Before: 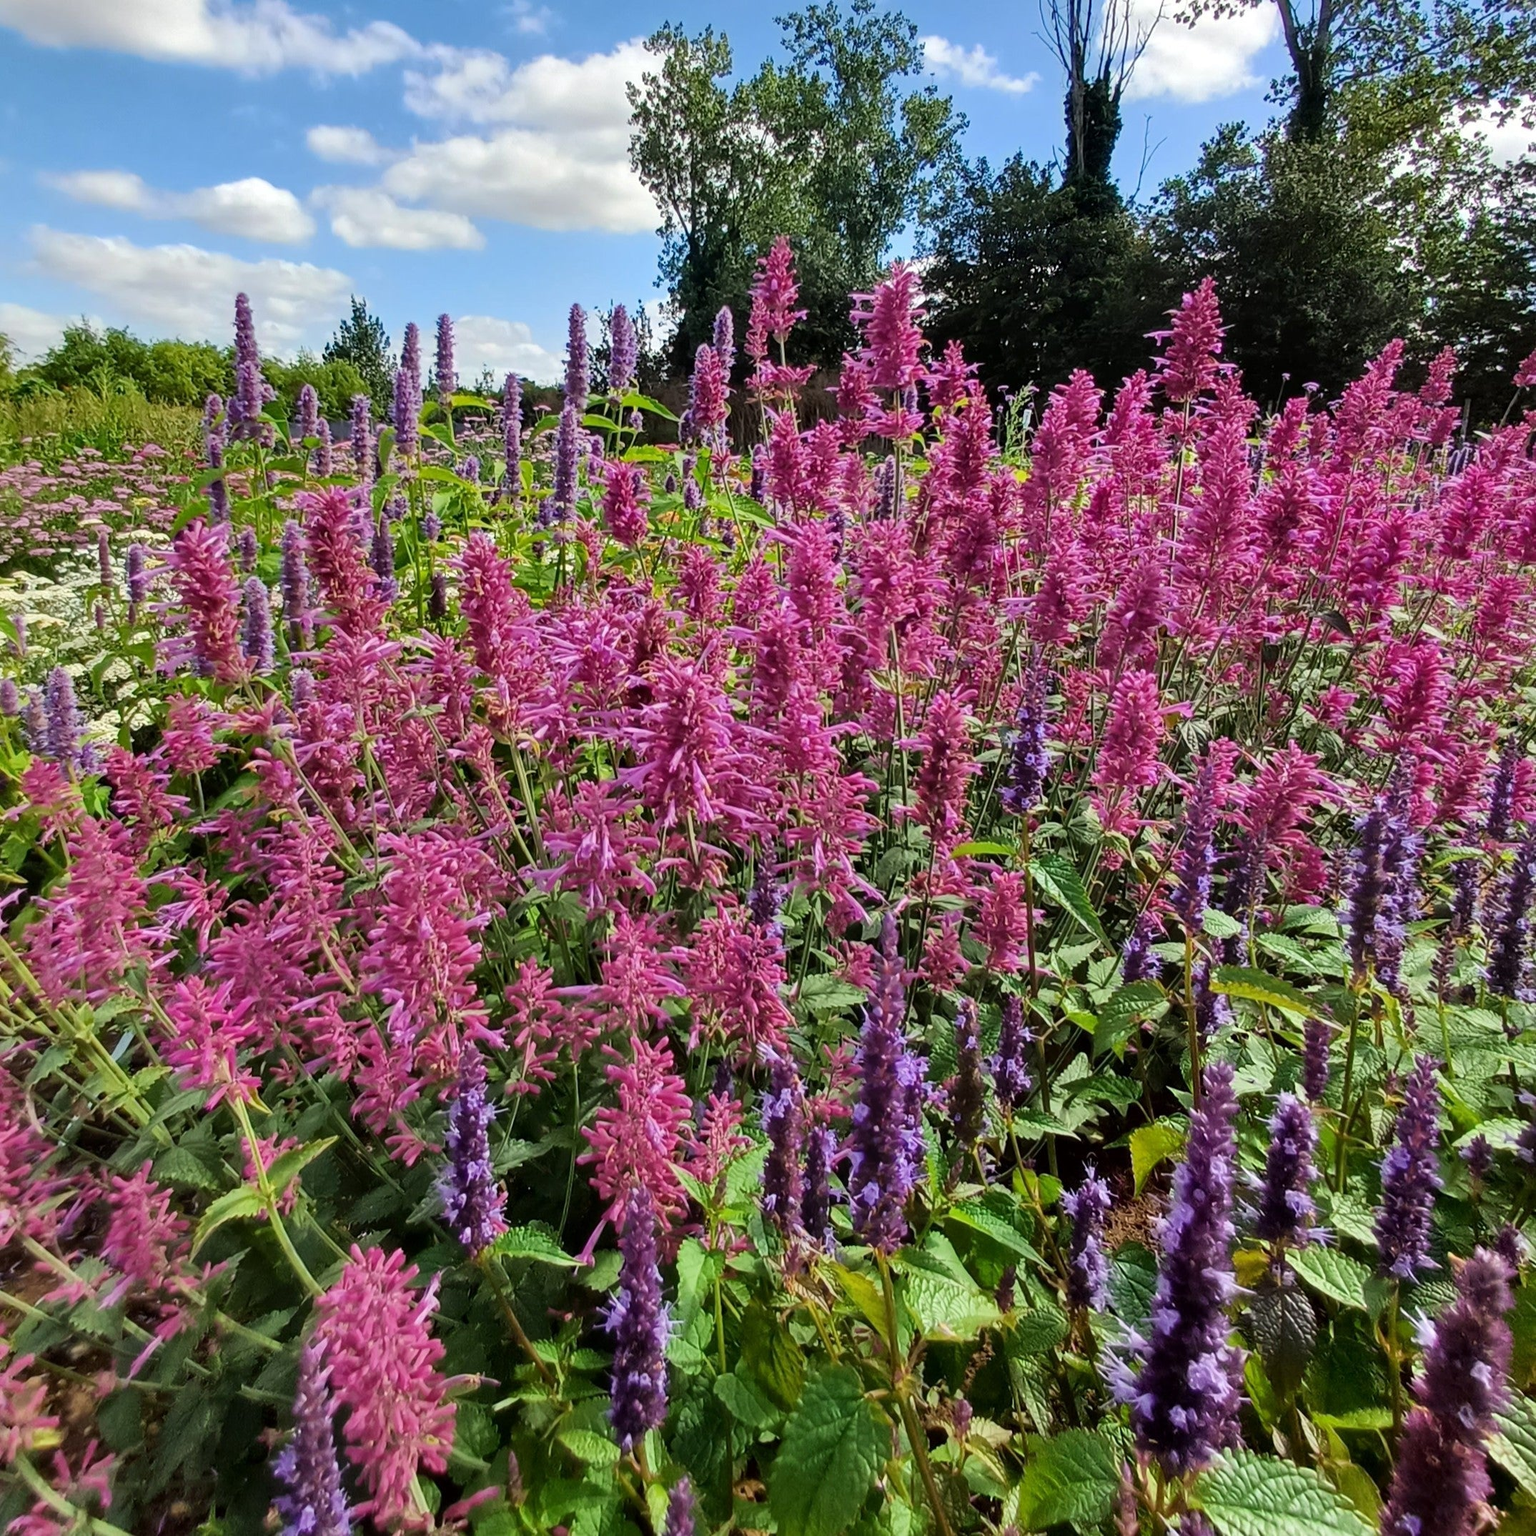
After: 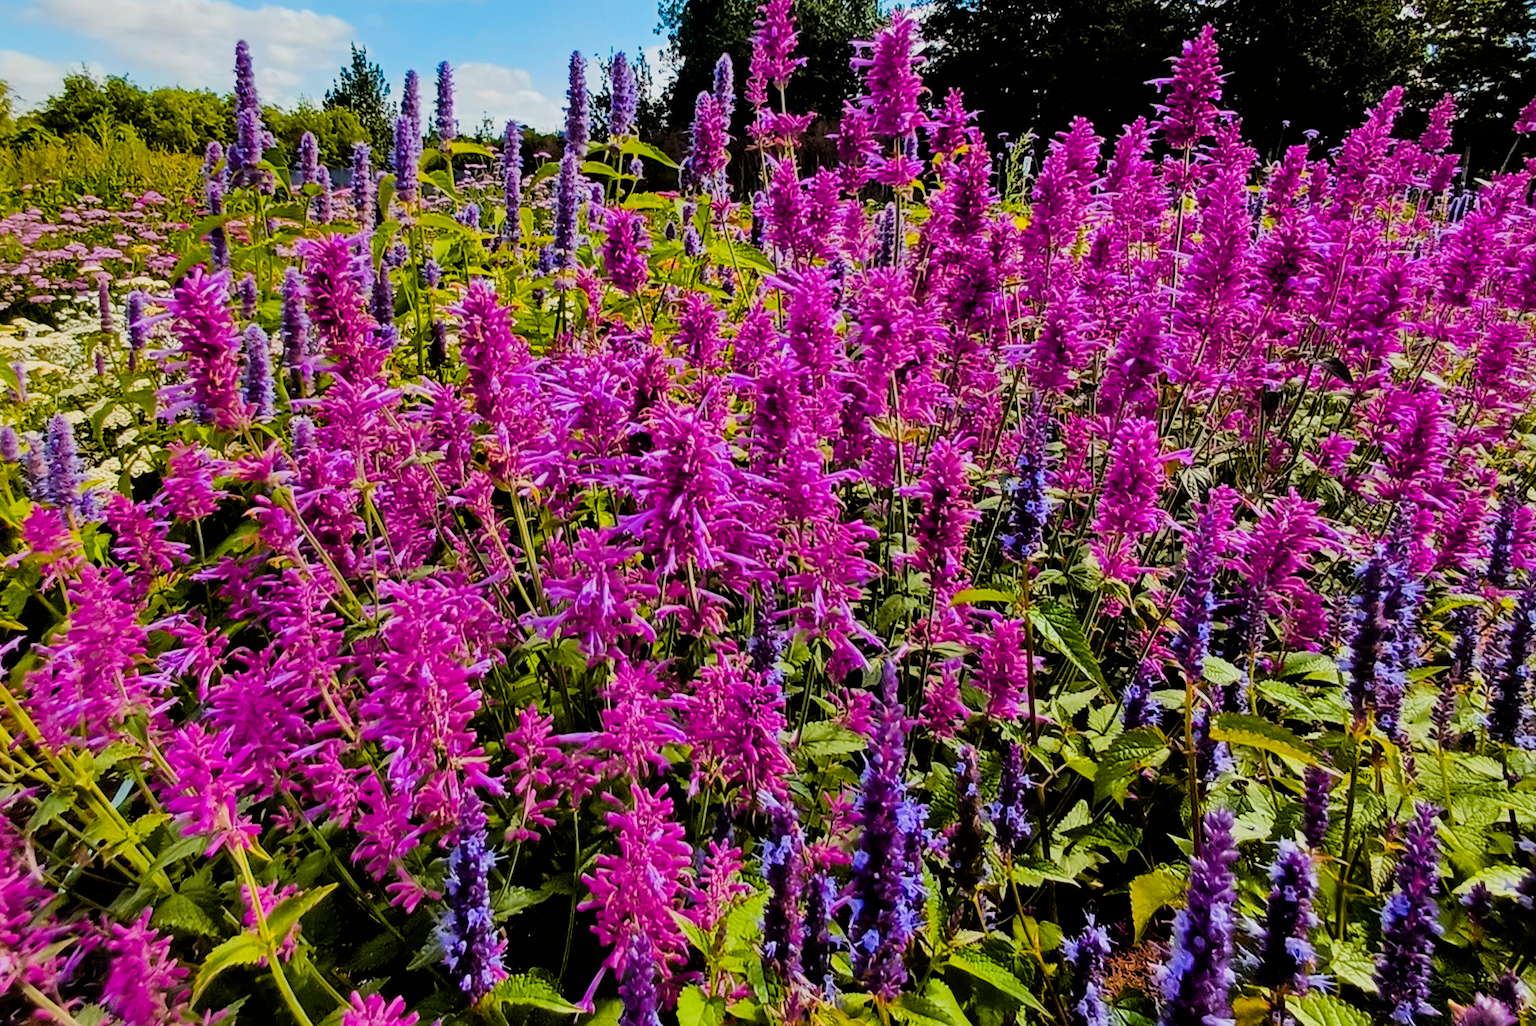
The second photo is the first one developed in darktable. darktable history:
crop: top 16.489%, bottom 16.684%
filmic rgb: black relative exposure -5.09 EV, white relative exposure 3.99 EV, threshold 2.95 EV, hardness 2.9, contrast 1.298, highlights saturation mix -30.36%, enable highlight reconstruction true
color balance rgb: highlights gain › chroma 0.172%, highlights gain › hue 332.33°, linear chroma grading › shadows 19.318%, linear chroma grading › highlights 3.988%, linear chroma grading › mid-tones 10.094%, perceptual saturation grading › global saturation 36.553%, perceptual saturation grading › shadows 34.897%, hue shift -12.39°
tone equalizer: mask exposure compensation -0.49 EV
